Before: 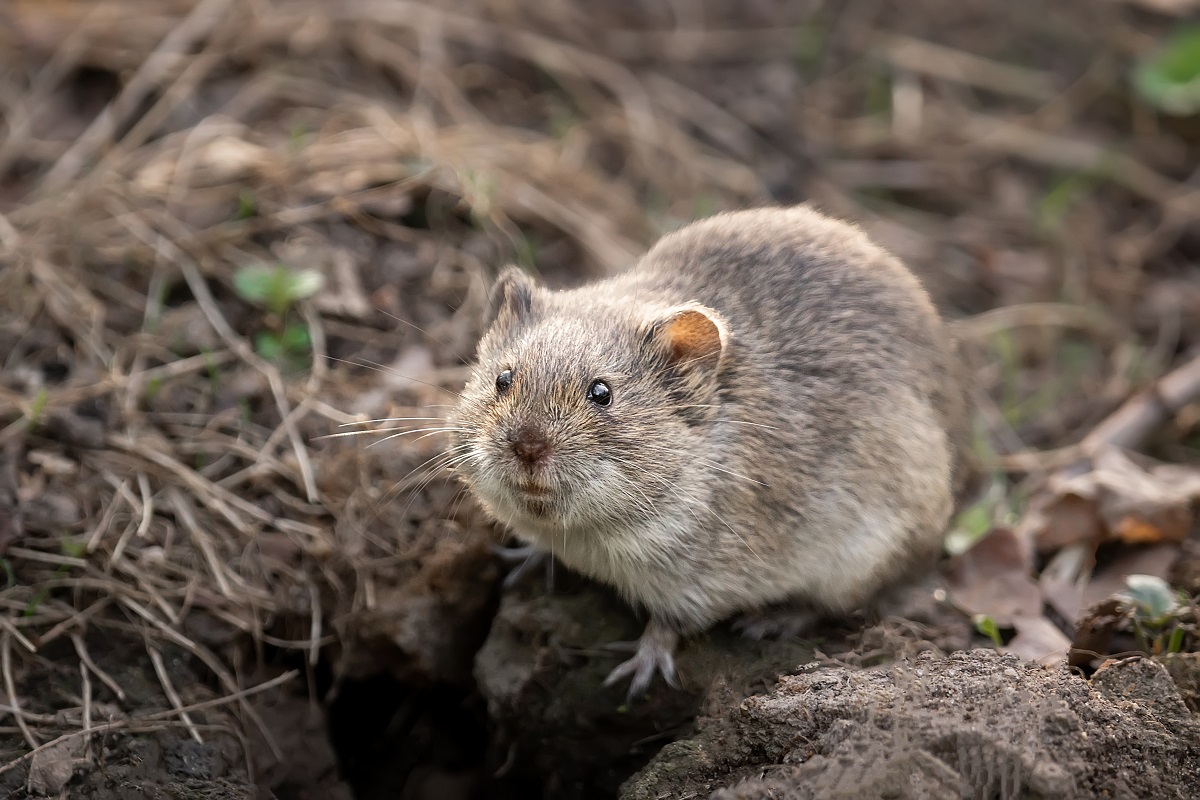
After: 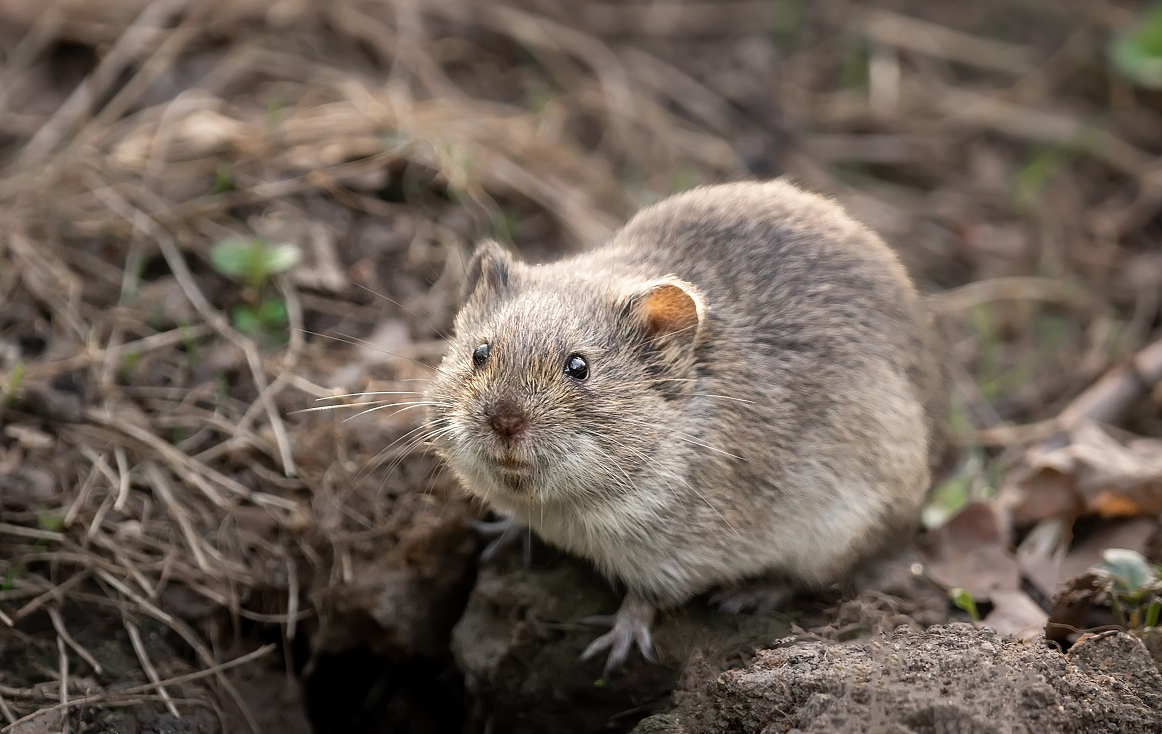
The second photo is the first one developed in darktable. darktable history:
tone equalizer: on, module defaults
crop: left 1.964%, top 3.251%, right 1.122%, bottom 4.933%
